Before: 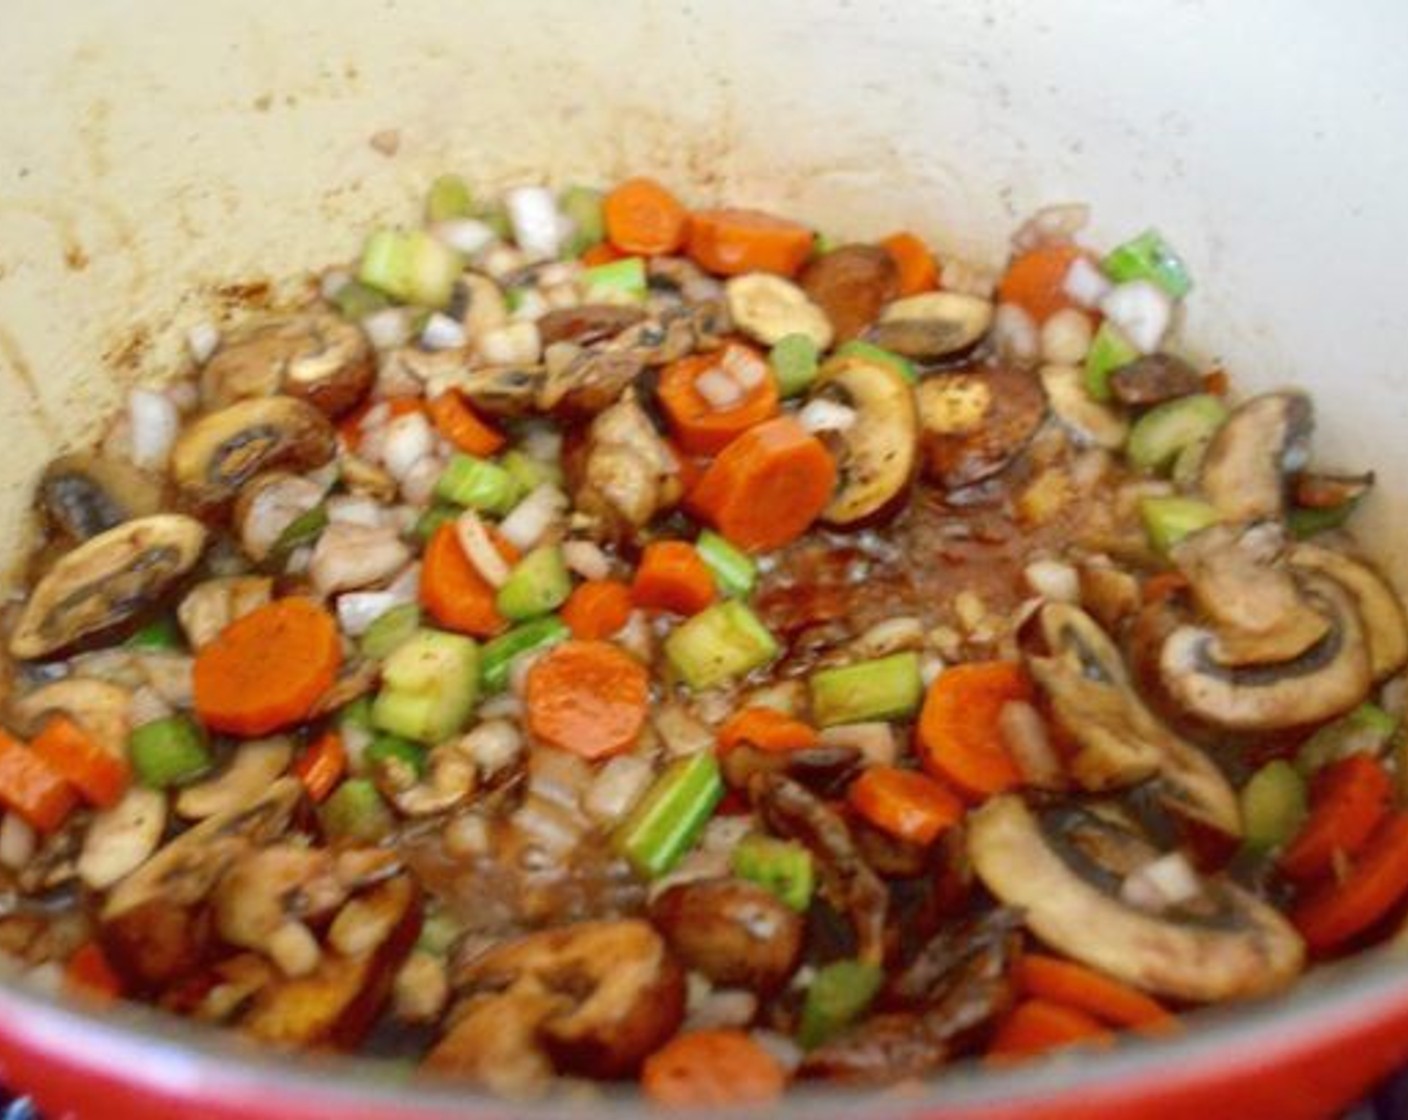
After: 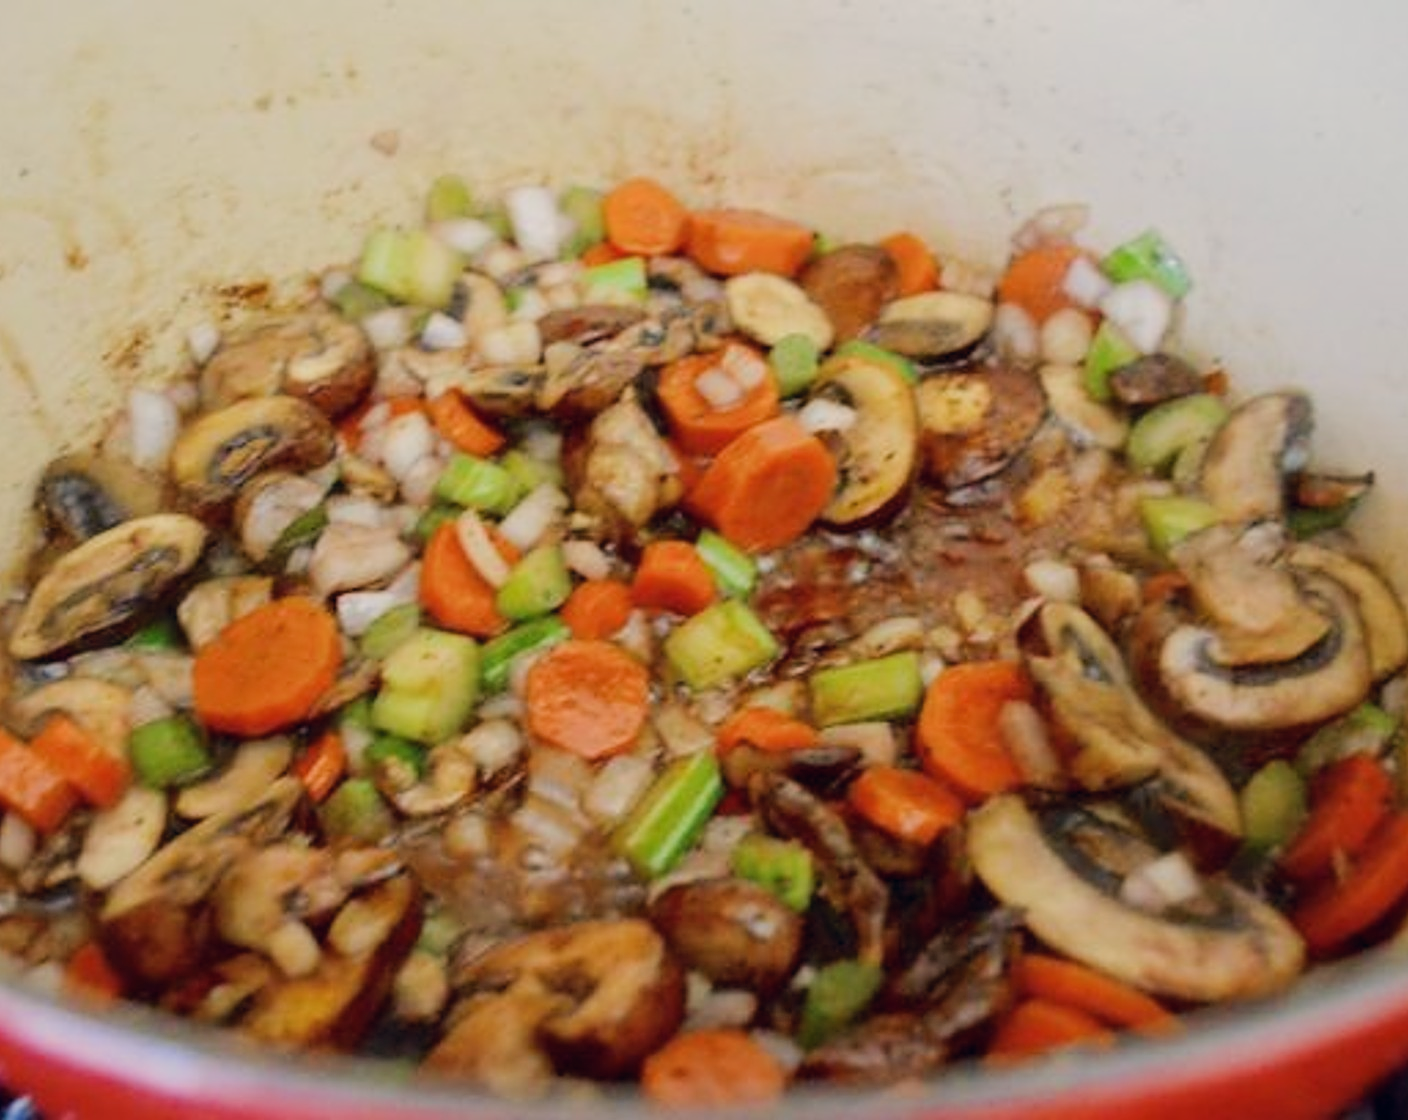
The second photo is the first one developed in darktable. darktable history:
sharpen: on, module defaults
filmic rgb: black relative exposure -7.65 EV, white relative exposure 4.56 EV, hardness 3.61, contrast 1.051
color correction: highlights a* 2.75, highlights b* 5, shadows a* -2.24, shadows b* -4.91, saturation 0.819
color zones: curves: ch0 [(0.002, 0.593) (0.143, 0.417) (0.285, 0.541) (0.455, 0.289) (0.608, 0.327) (0.727, 0.283) (0.869, 0.571) (1, 0.603)]; ch1 [(0, 0) (0.143, 0) (0.286, 0) (0.429, 0) (0.571, 0) (0.714, 0) (0.857, 0)], mix -120.42%
